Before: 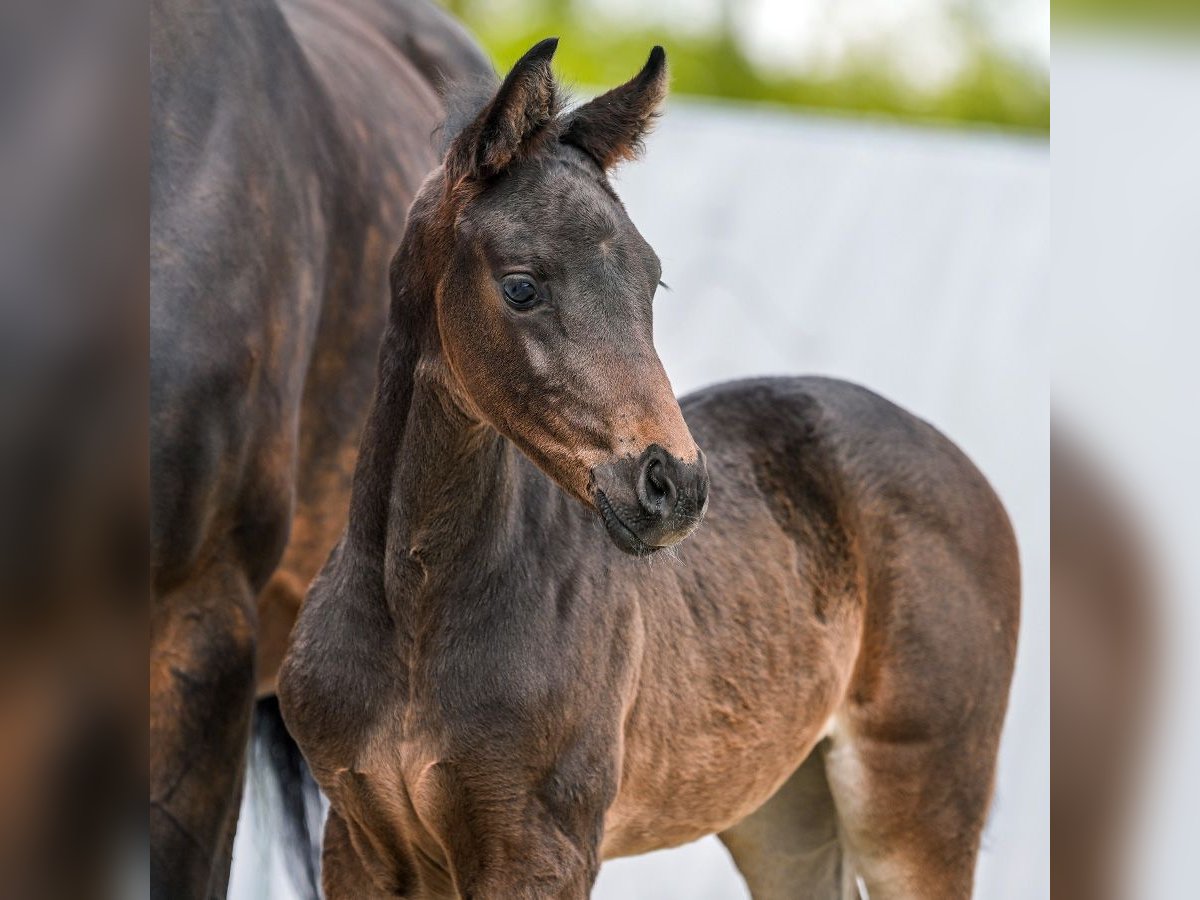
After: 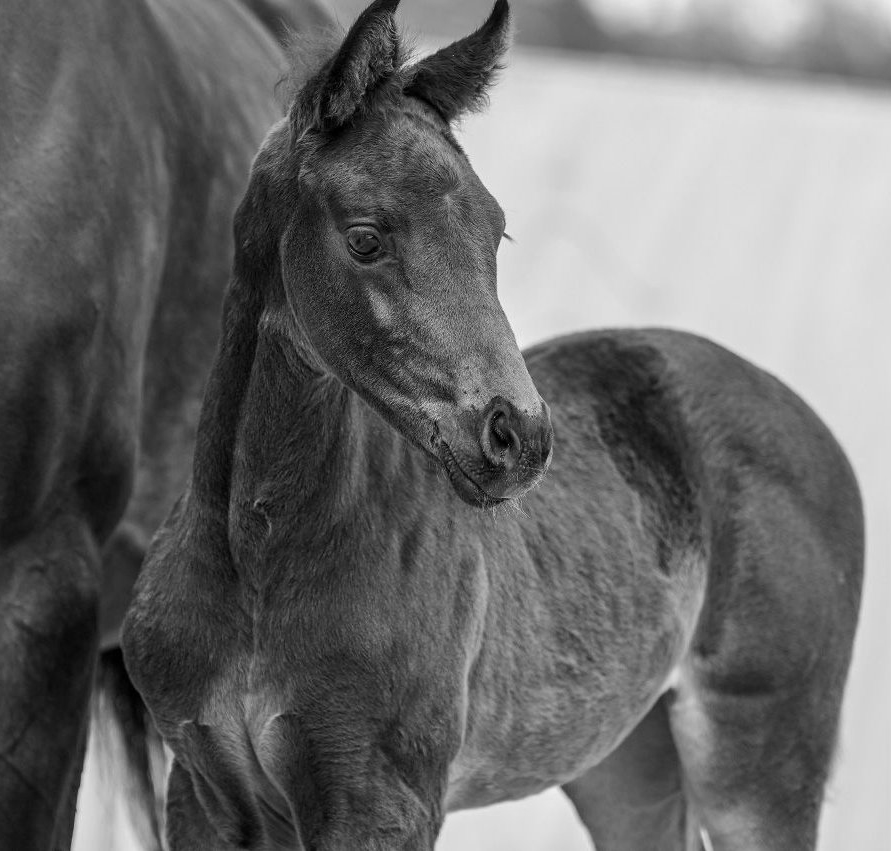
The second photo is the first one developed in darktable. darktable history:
crop and rotate: left 13.068%, top 5.339%, right 12.622%
color calibration: output gray [0.21, 0.42, 0.37, 0], x 0.343, y 0.356, temperature 5119.2 K
base curve: curves: ch0 [(0, 0) (0.297, 0.298) (1, 1)], preserve colors none
